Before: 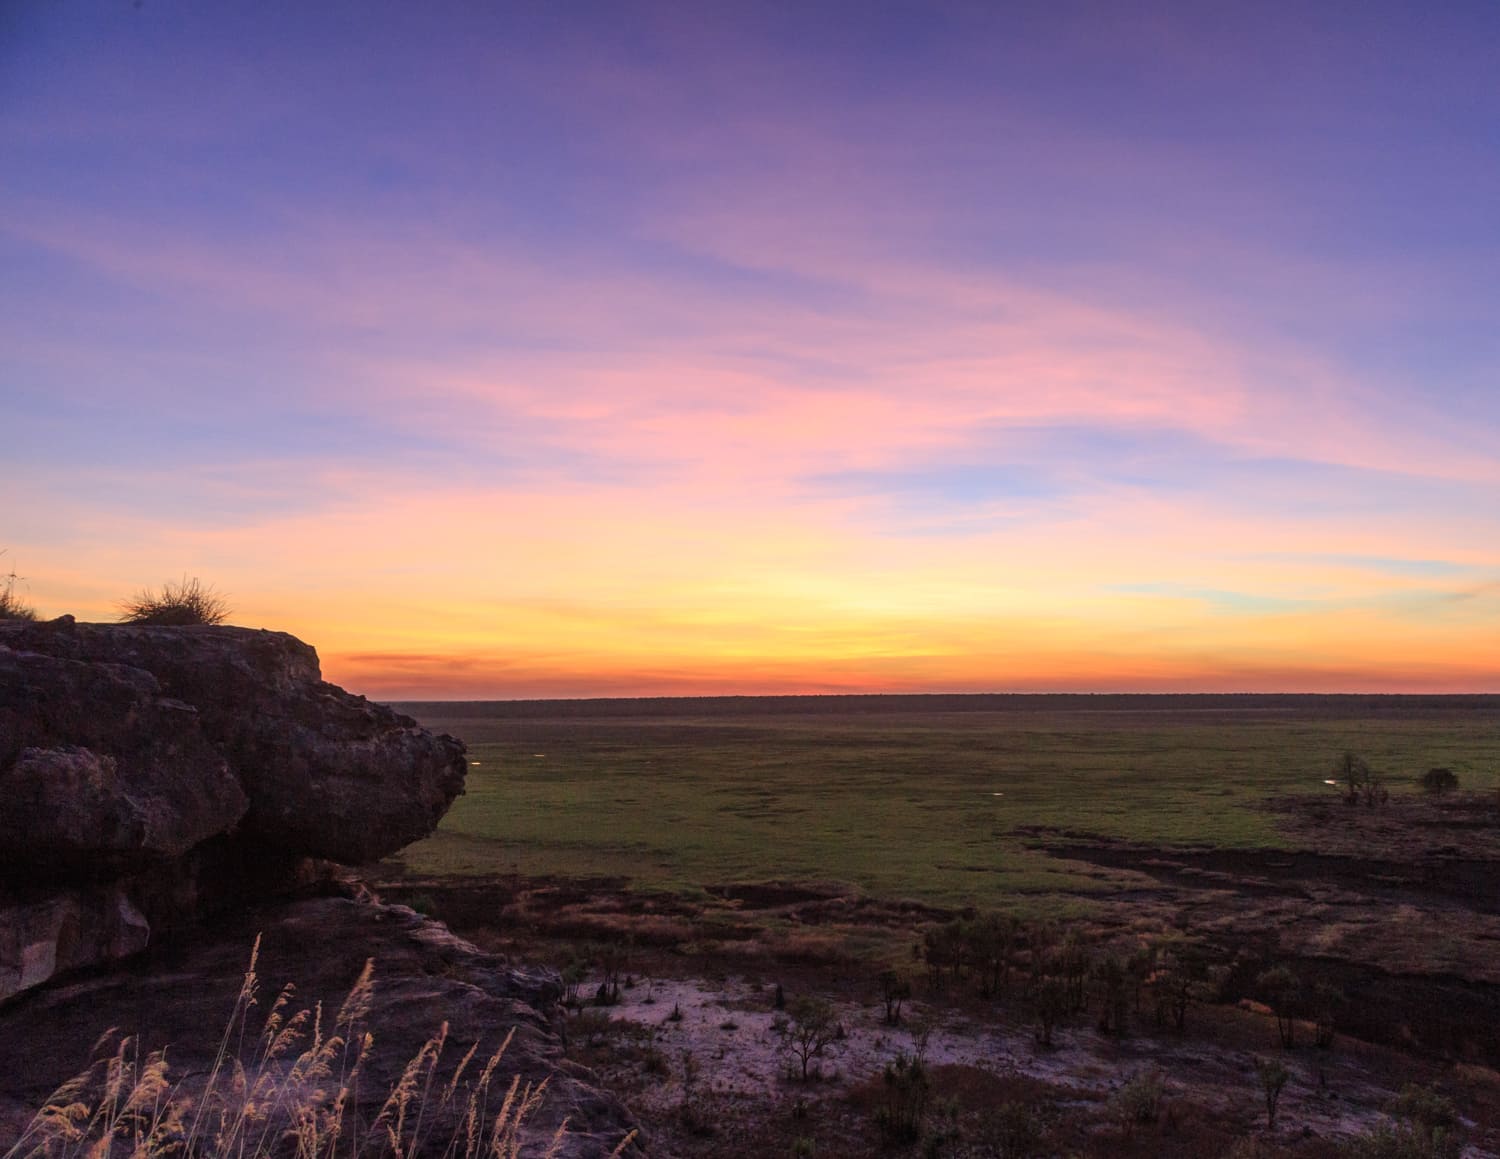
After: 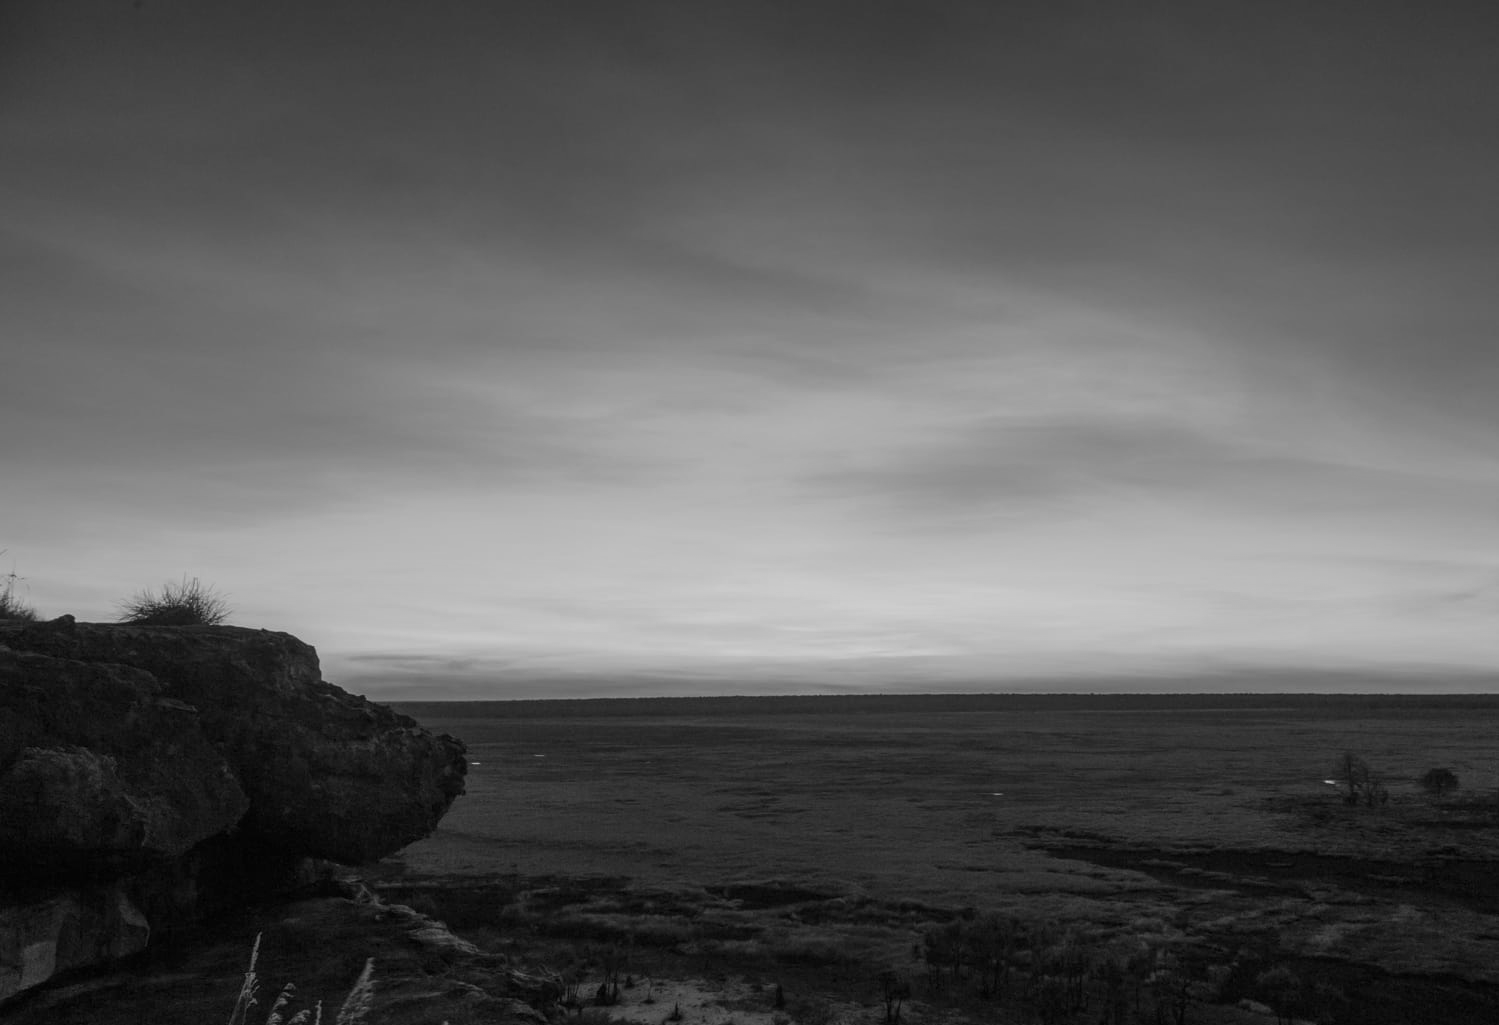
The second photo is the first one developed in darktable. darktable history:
crop and rotate: top 0%, bottom 11.49%
monochrome: a 79.32, b 81.83, size 1.1
